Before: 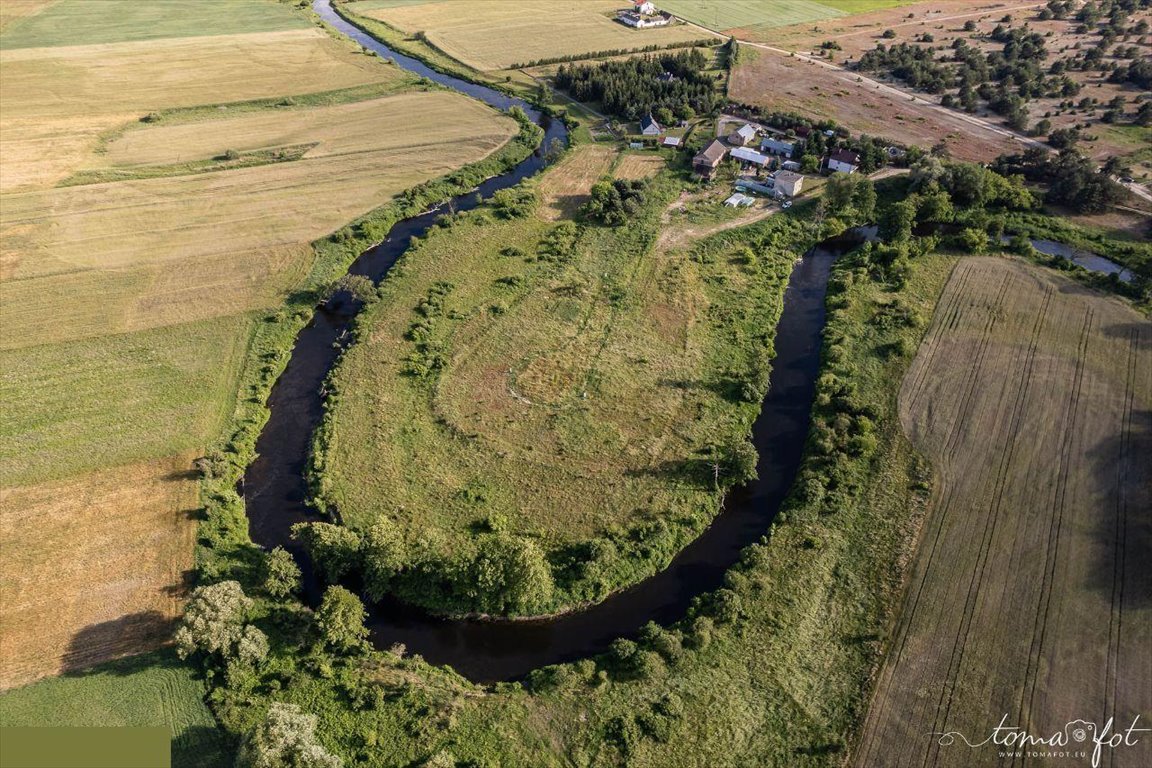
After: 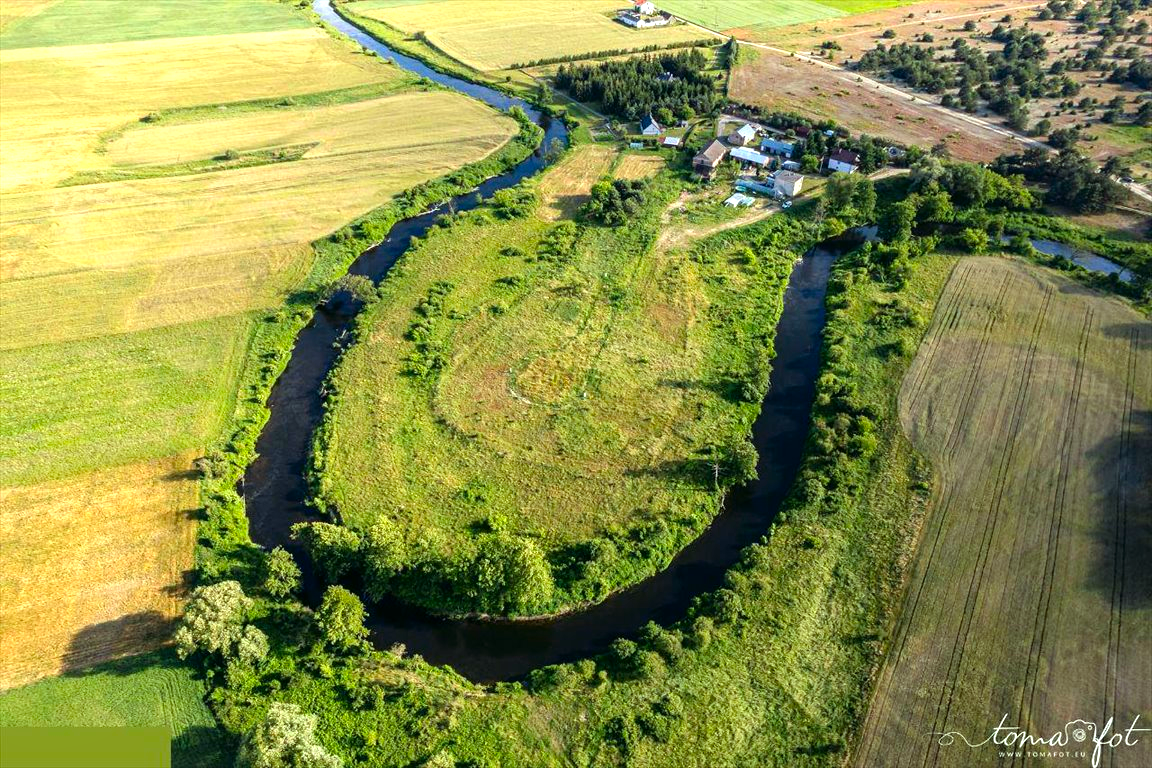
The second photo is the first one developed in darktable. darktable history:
exposure: exposure 0.373 EV, compensate highlight preservation false
tone equalizer: -8 EV -0.416 EV, -7 EV -0.359 EV, -6 EV -0.352 EV, -5 EV -0.257 EV, -3 EV 0.198 EV, -2 EV 0.326 EV, -1 EV 0.402 EV, +0 EV 0.435 EV
color correction: highlights a* -7.51, highlights b* 1.19, shadows a* -2.8, saturation 1.43
